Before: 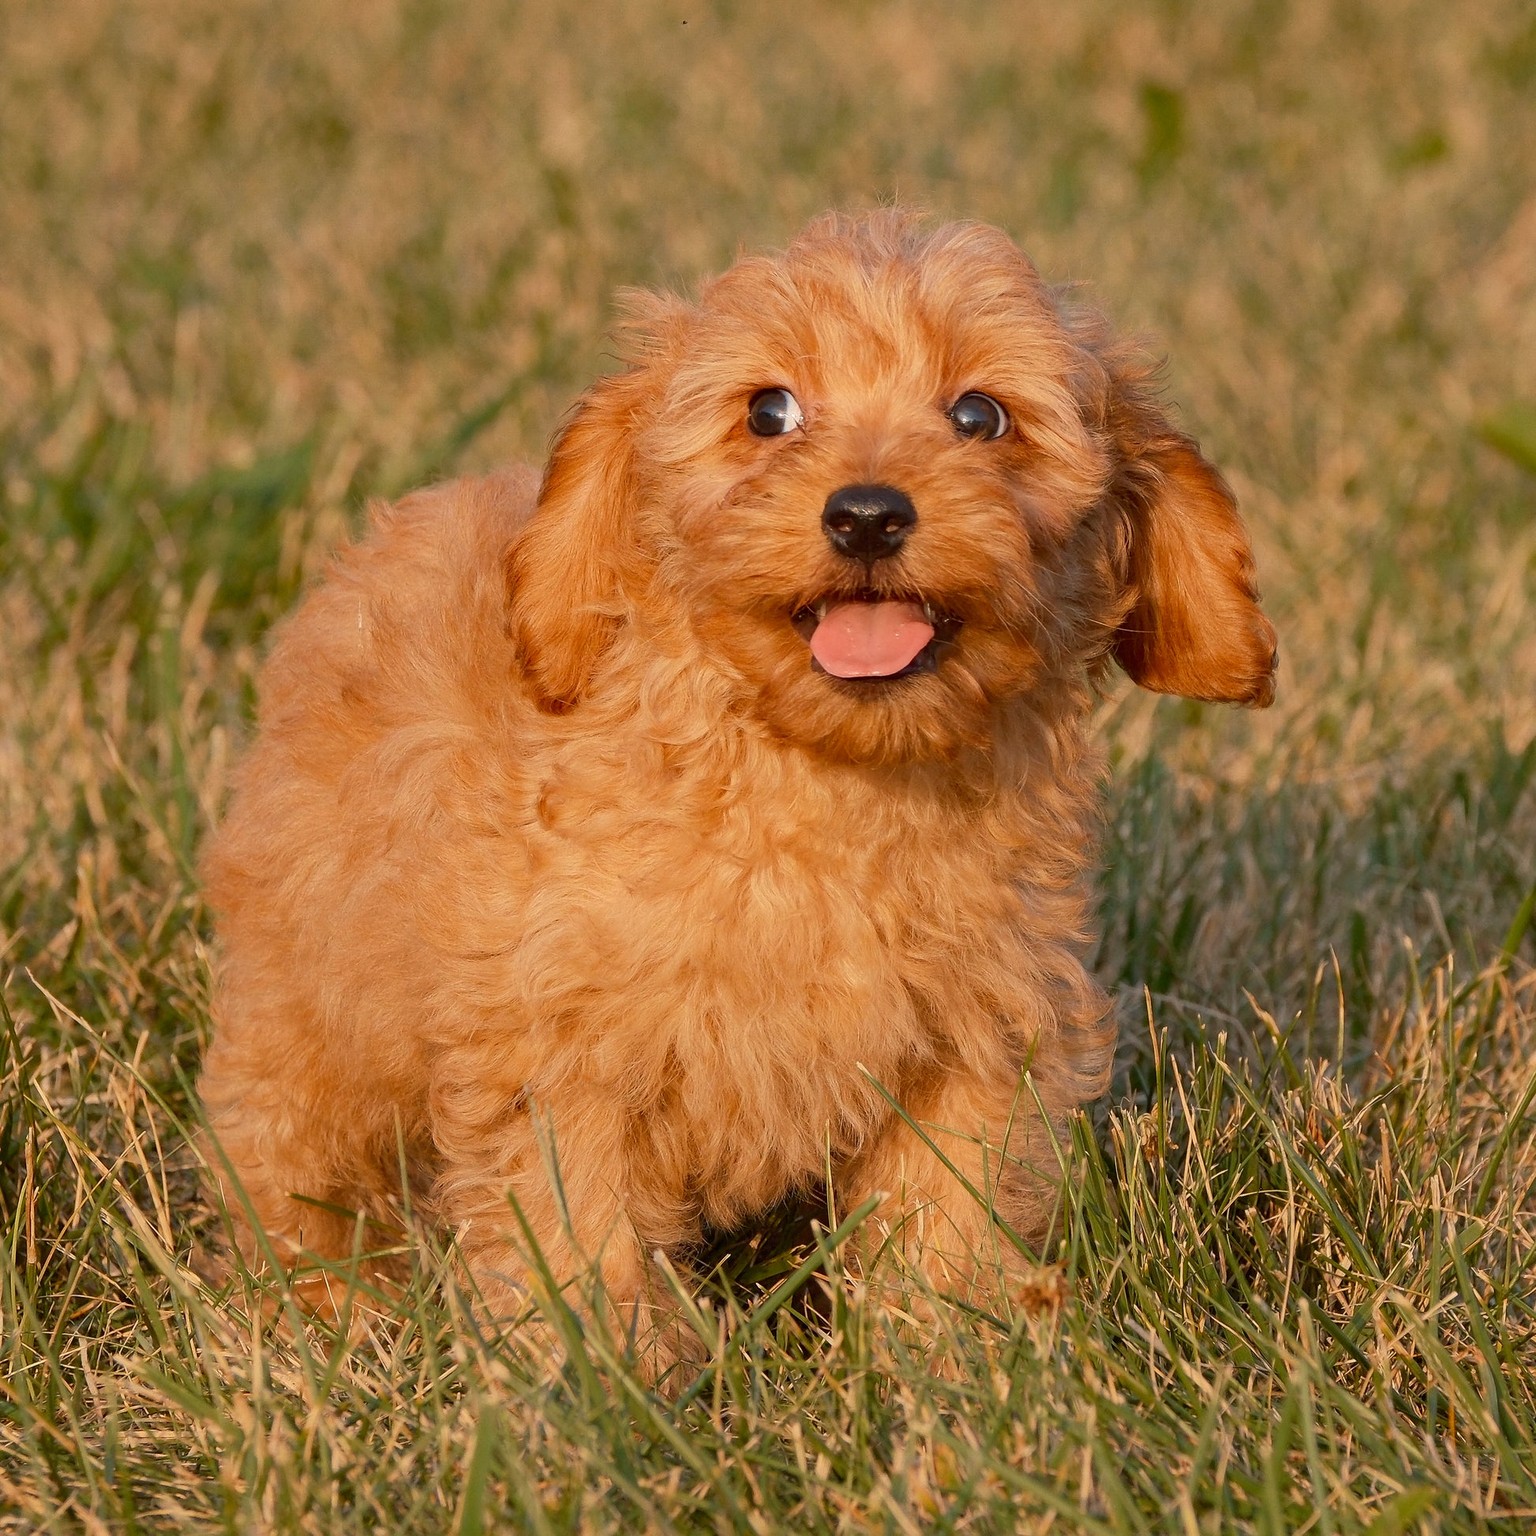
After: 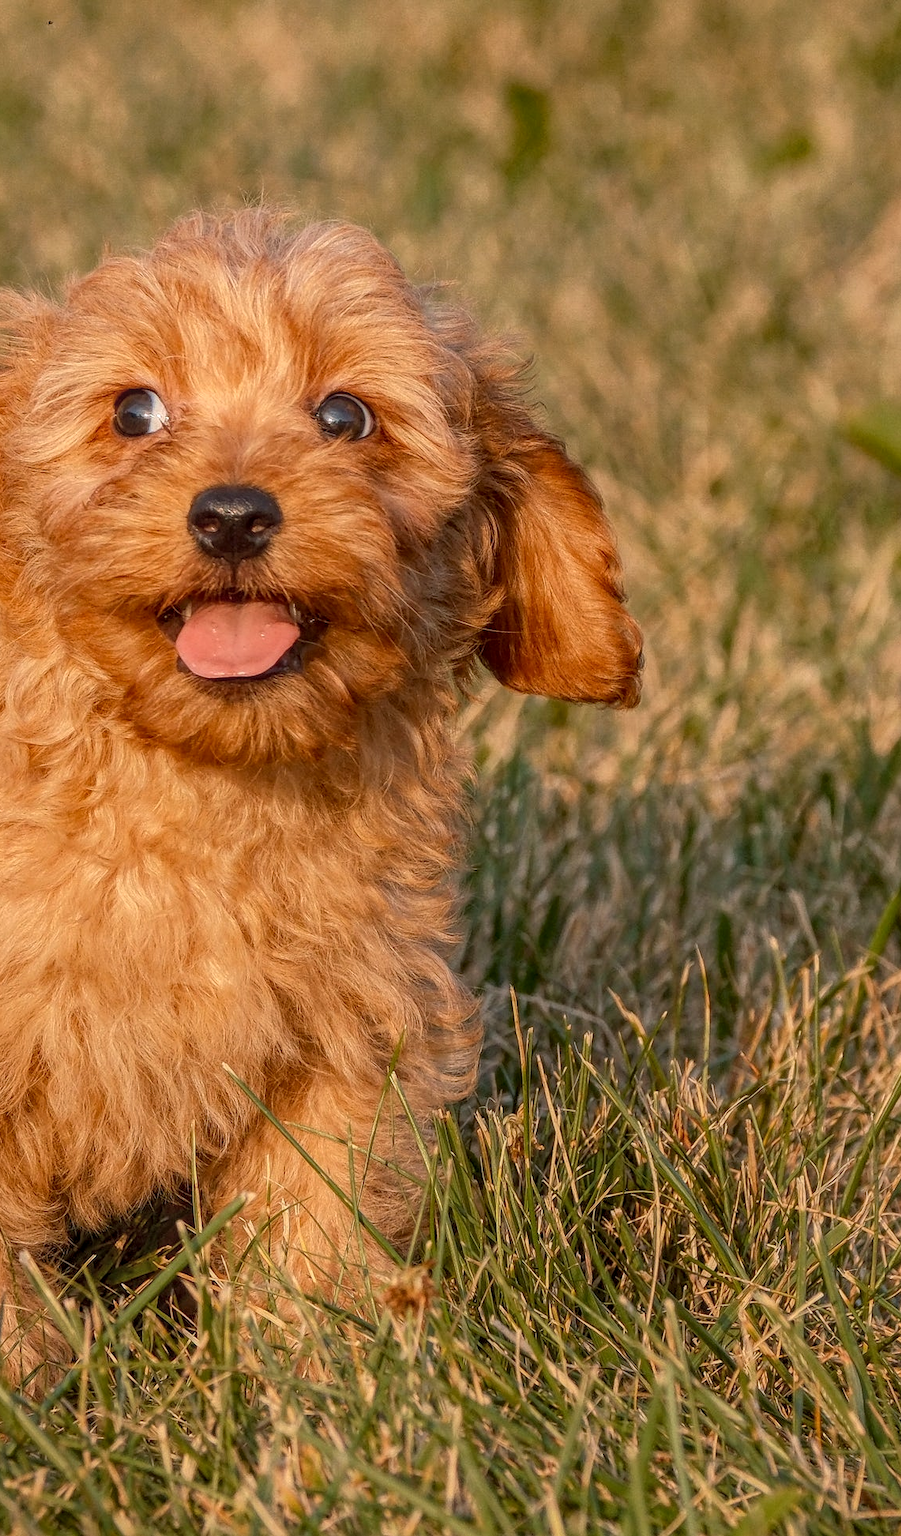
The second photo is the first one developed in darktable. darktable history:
local contrast: highlights 76%, shadows 55%, detail 176%, midtone range 0.209
crop: left 41.335%
